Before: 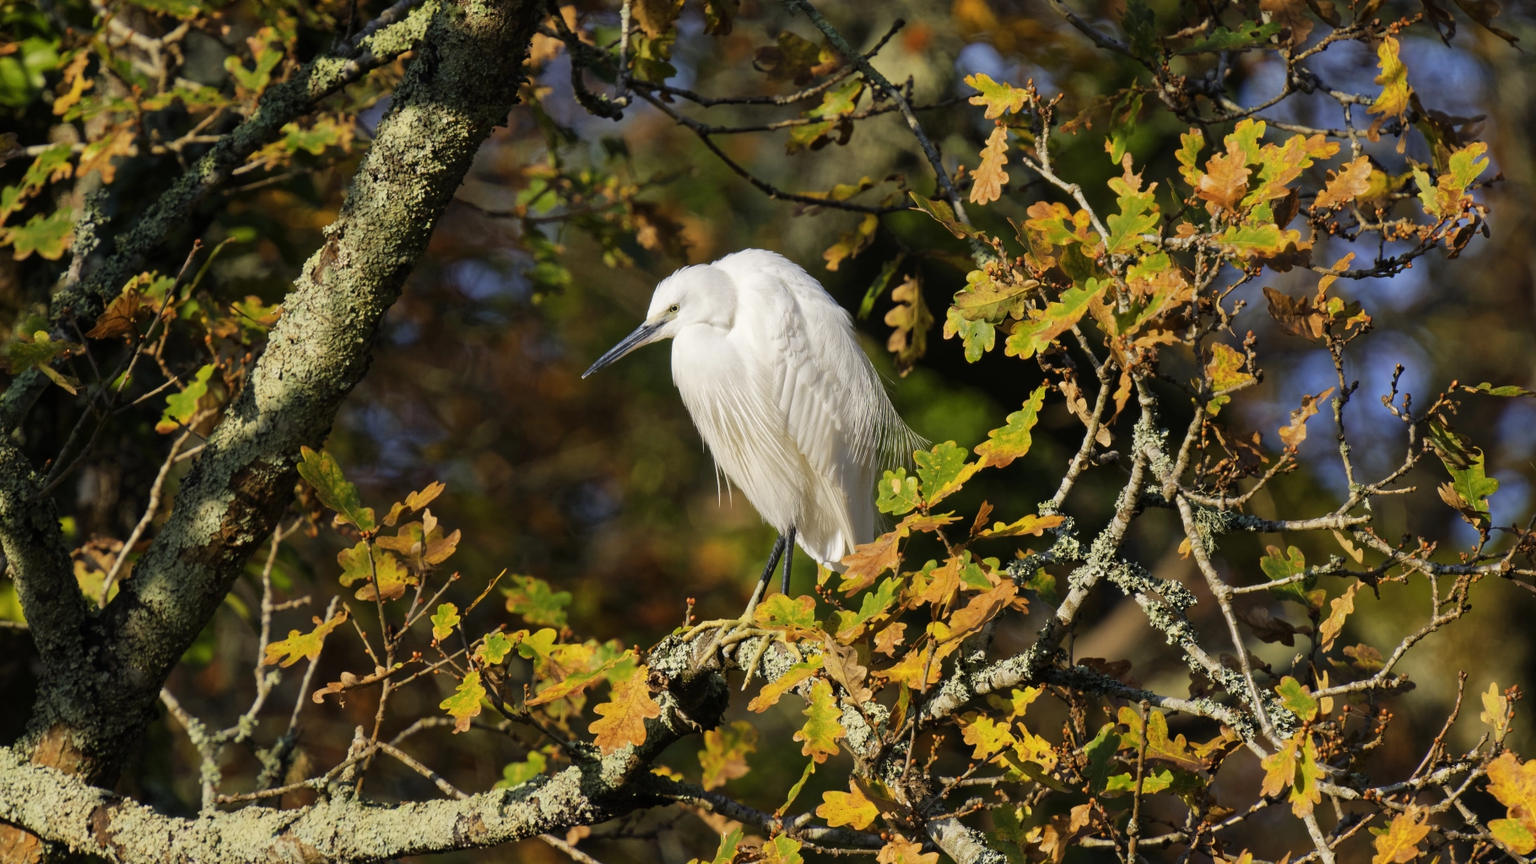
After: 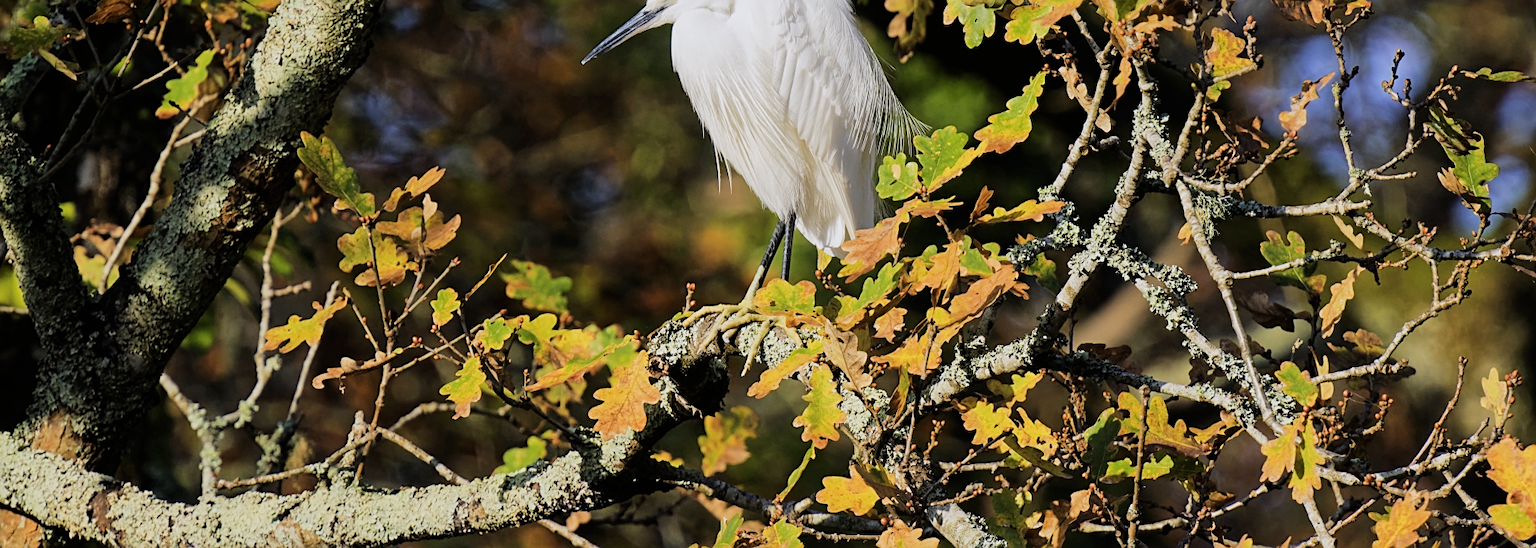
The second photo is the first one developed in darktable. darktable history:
filmic rgb: black relative exposure -7.65 EV, hardness 4.02, contrast 1.1, highlights saturation mix -30%
crop and rotate: top 36.435%
color calibration: illuminant as shot in camera, x 0.358, y 0.373, temperature 4628.91 K
sharpen: on, module defaults
exposure: black level correction 0, exposure 0.7 EV, compensate exposure bias true, compensate highlight preservation false
shadows and highlights: shadows -20, white point adjustment -2, highlights -35
